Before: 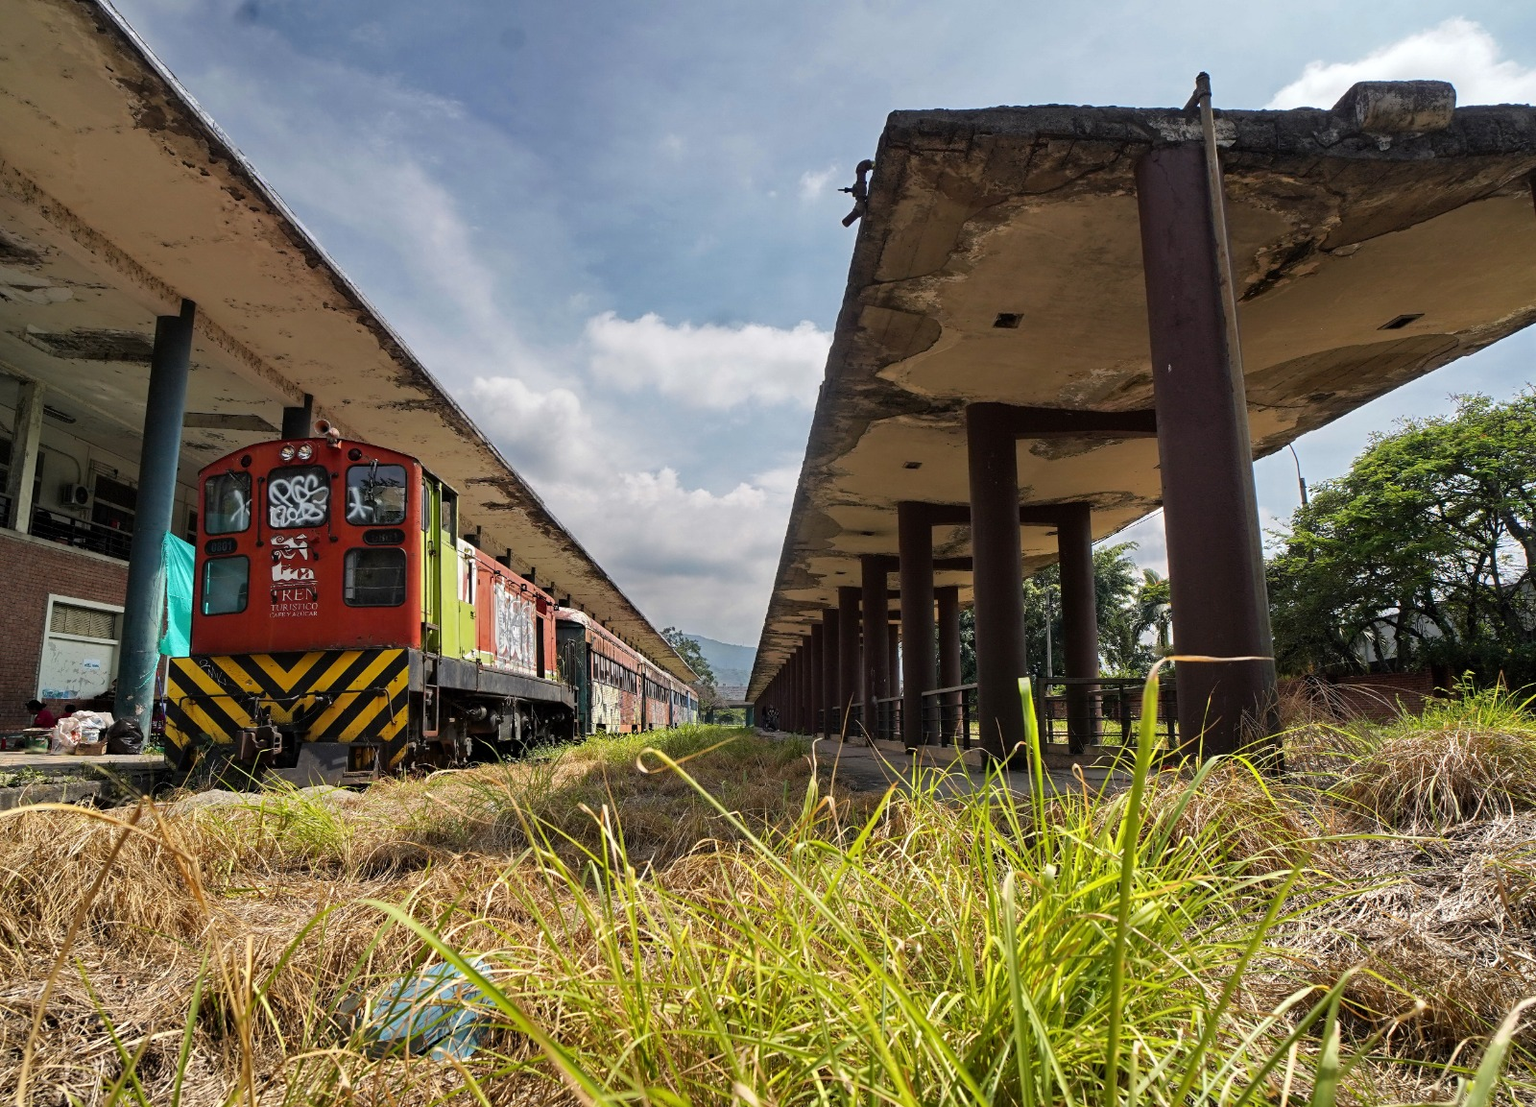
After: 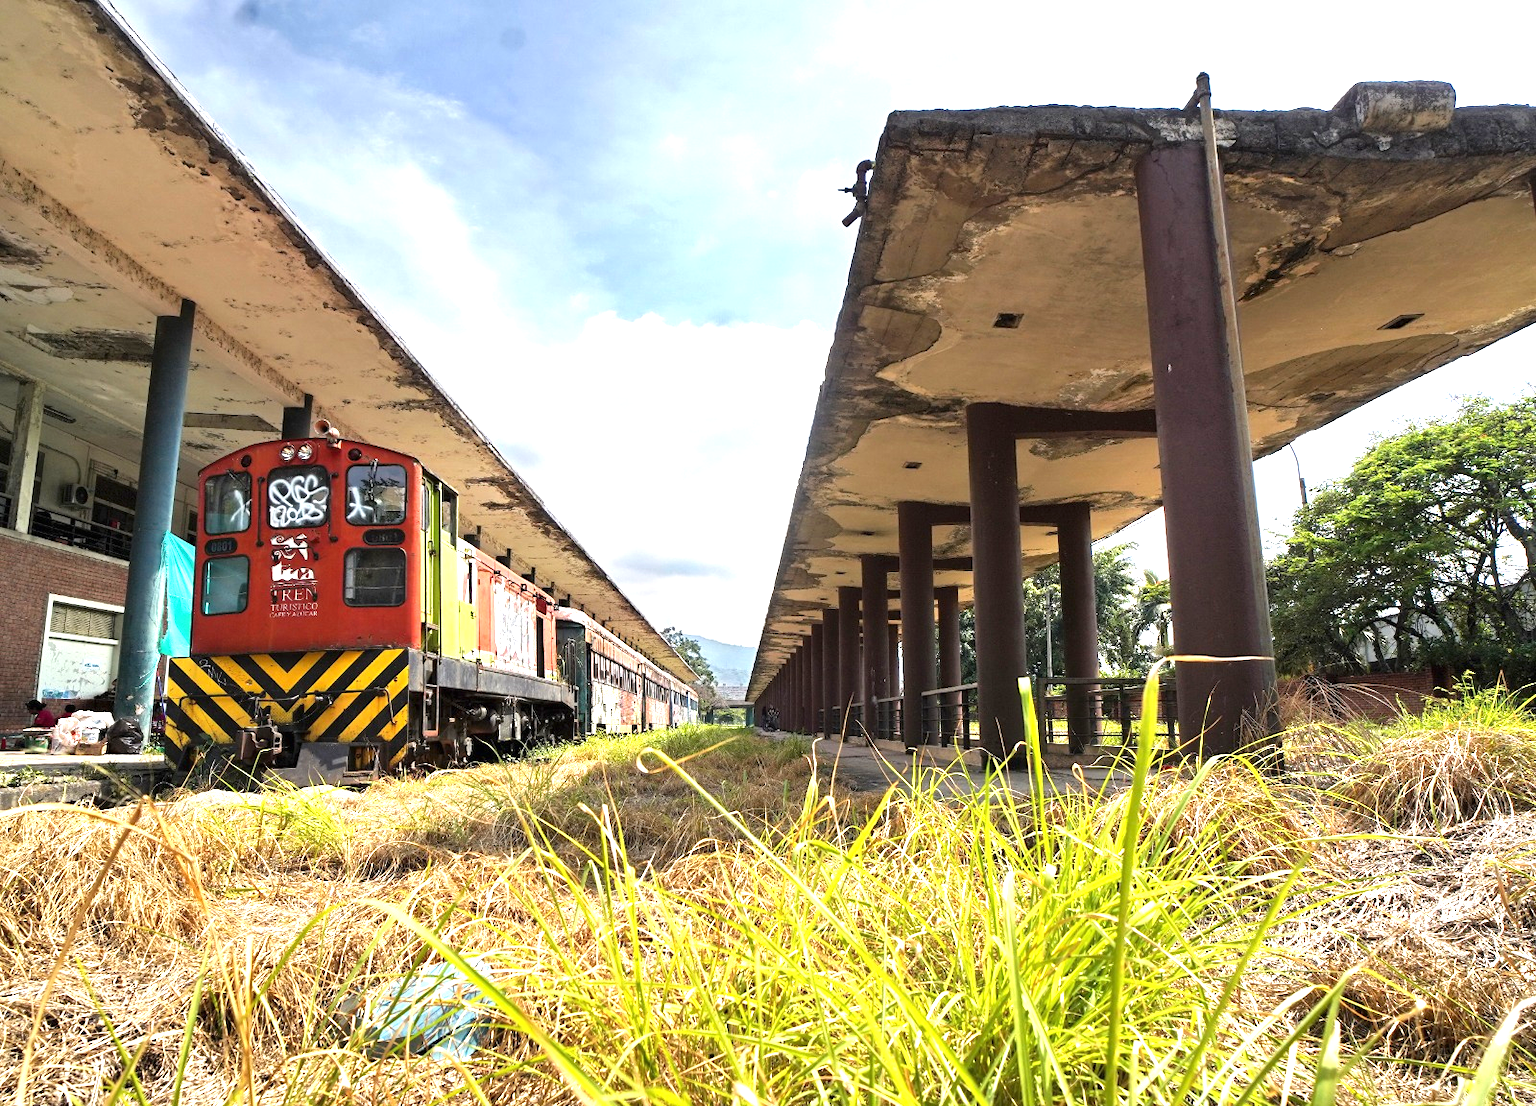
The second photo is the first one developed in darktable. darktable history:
exposure: black level correction 0, exposure 1.4 EV, compensate exposure bias true, compensate highlight preservation false
